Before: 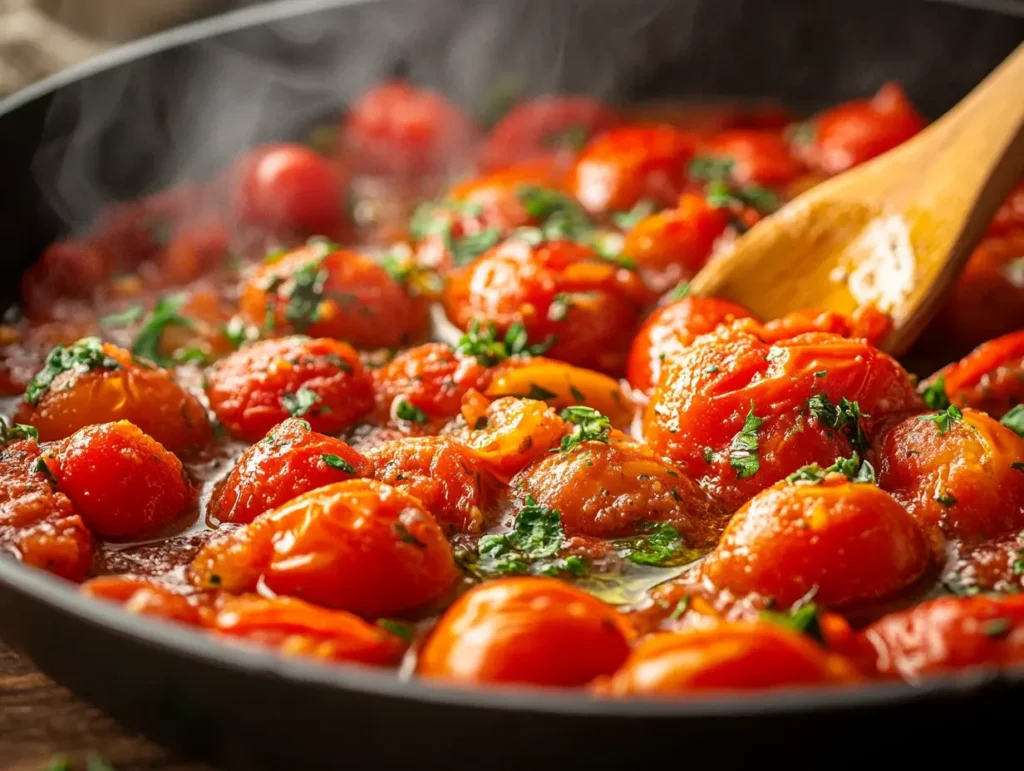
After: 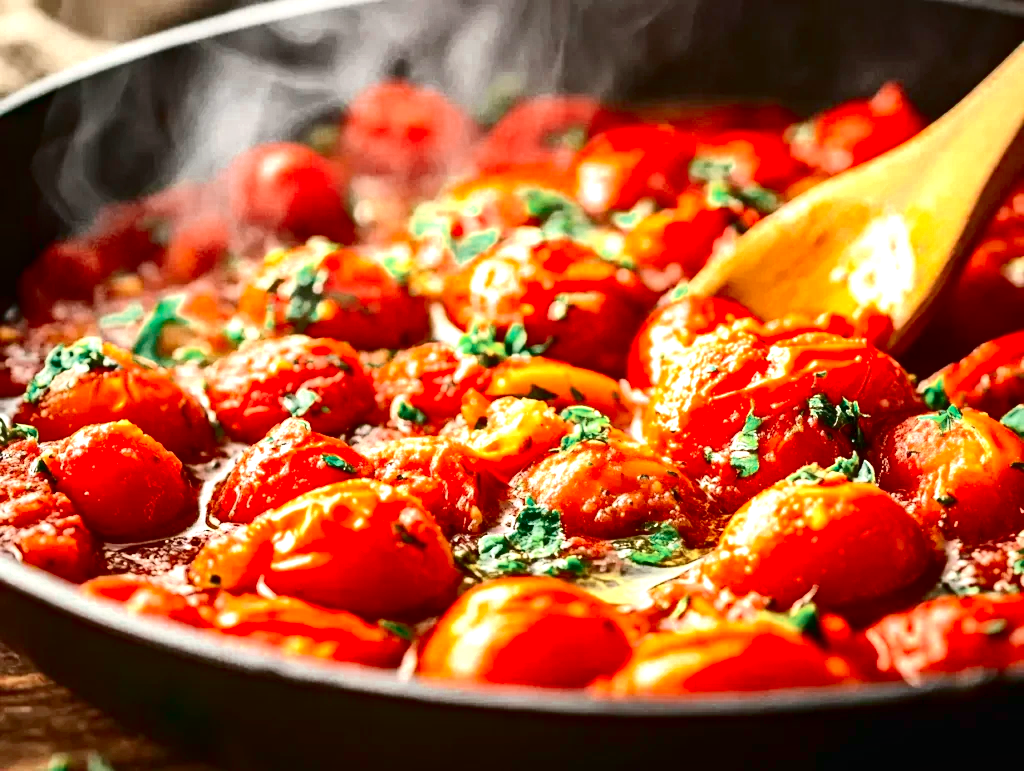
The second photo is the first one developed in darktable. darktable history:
exposure: black level correction -0.002, exposure 1.331 EV, compensate highlight preservation false
contrast equalizer: y [[0.6 ×6], [0.55 ×6], [0 ×6], [0 ×6], [0 ×6]], mix 0.313
levels: gray 59.42%, levels [0, 0.478, 1]
haze removal: compatibility mode true, adaptive false
contrast brightness saturation: contrast 0.332, brightness -0.072, saturation 0.168
color zones: curves: ch0 [(0, 0.5) (0.125, 0.4) (0.25, 0.5) (0.375, 0.4) (0.5, 0.4) (0.625, 0.35) (0.75, 0.35) (0.875, 0.5)]; ch1 [(0, 0.35) (0.125, 0.45) (0.25, 0.35) (0.375, 0.35) (0.5, 0.35) (0.625, 0.35) (0.75, 0.45) (0.875, 0.35)]; ch2 [(0, 0.6) (0.125, 0.5) (0.25, 0.5) (0.375, 0.6) (0.5, 0.6) (0.625, 0.5) (0.75, 0.5) (0.875, 0.5)]
